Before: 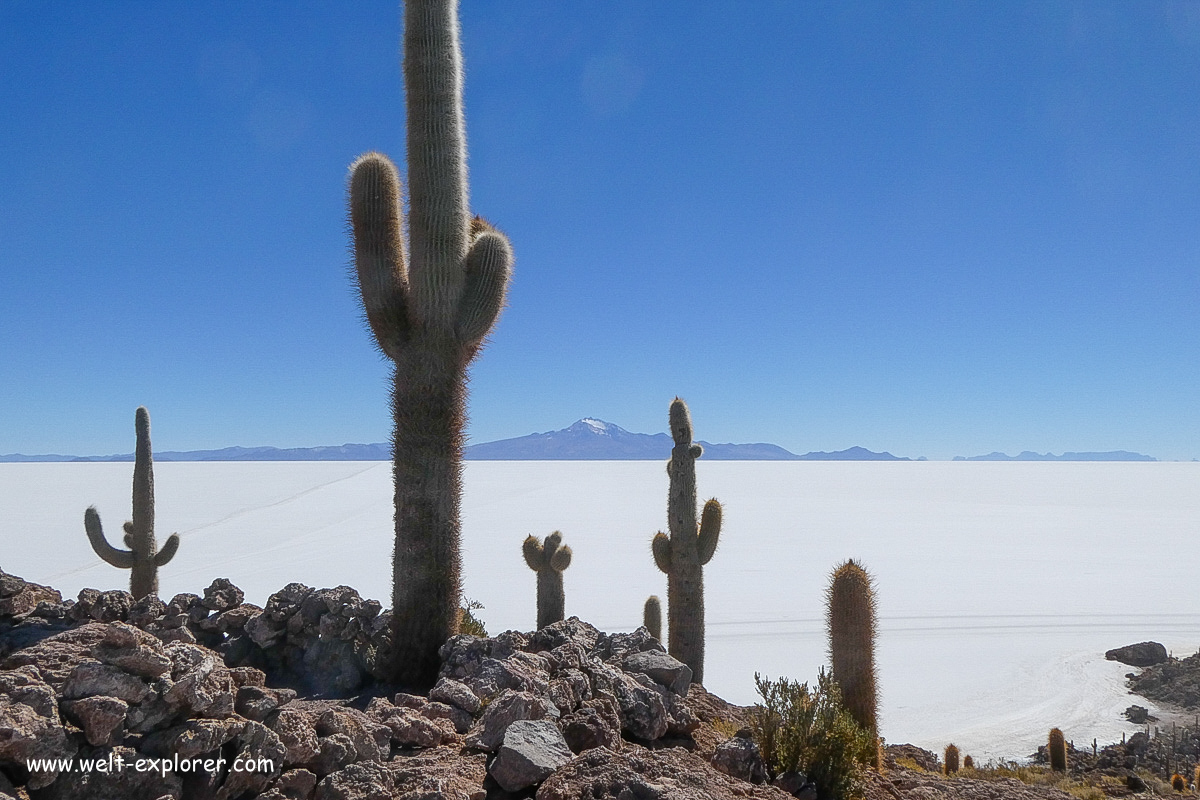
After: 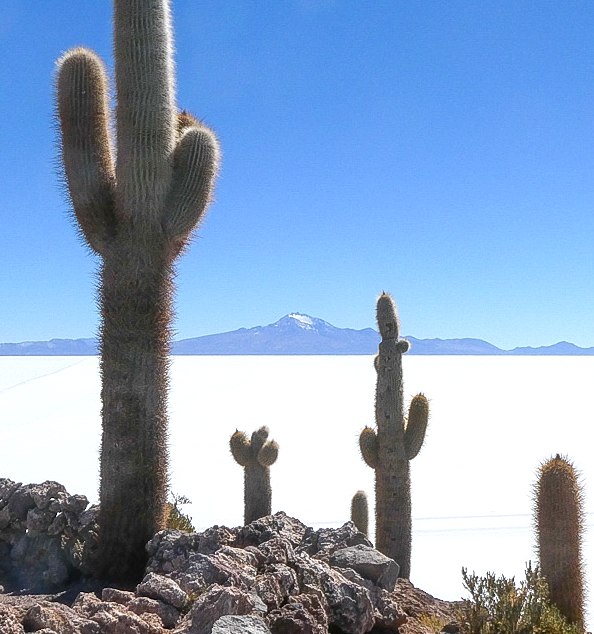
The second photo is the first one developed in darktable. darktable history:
exposure: black level correction 0, exposure 0.592 EV, compensate highlight preservation false
crop and rotate: angle 0.025°, left 24.443%, top 13.187%, right 26.007%, bottom 7.442%
